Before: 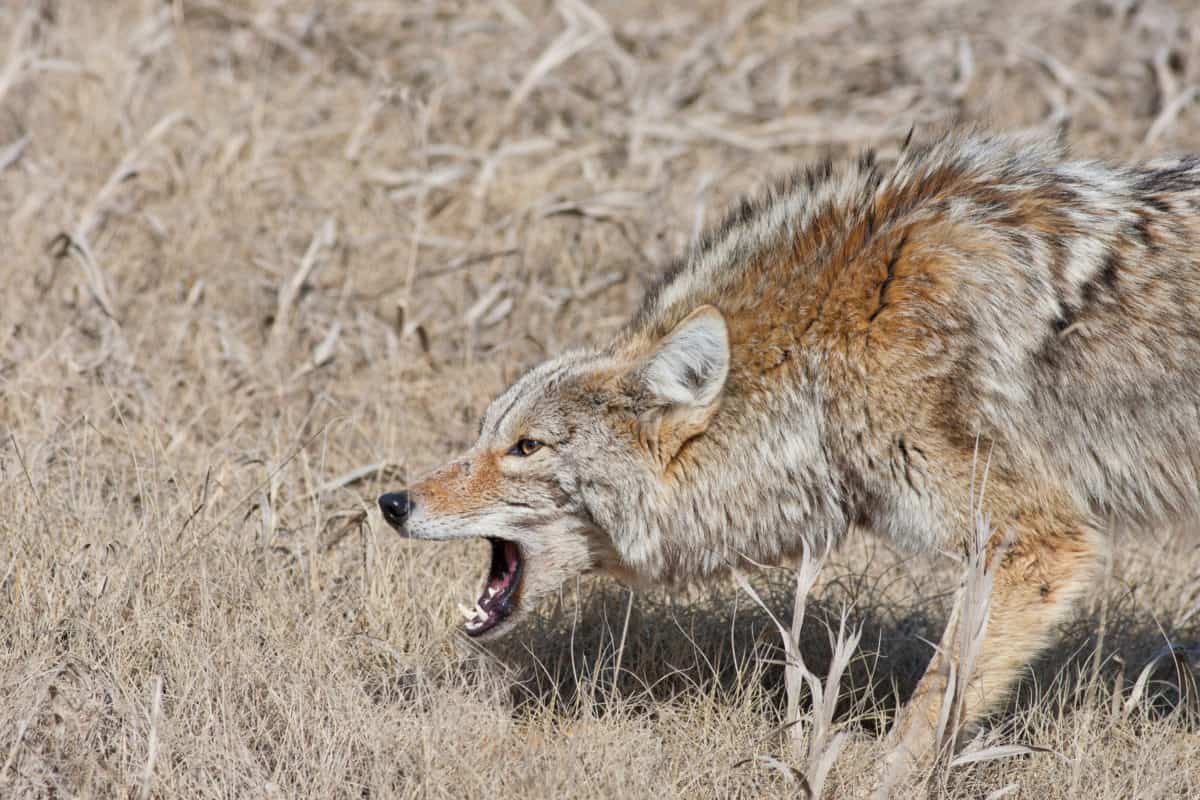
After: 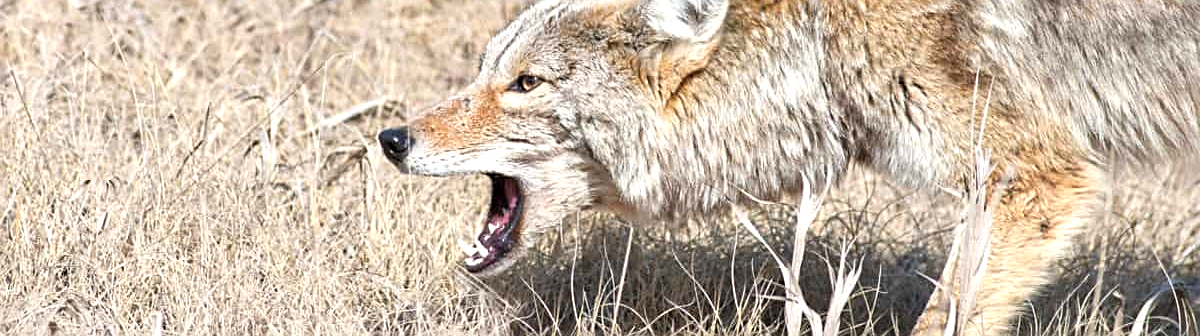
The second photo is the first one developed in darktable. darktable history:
exposure: exposure 0.785 EV, compensate highlight preservation false
sharpen: on, module defaults
crop: top 45.551%, bottom 12.262%
